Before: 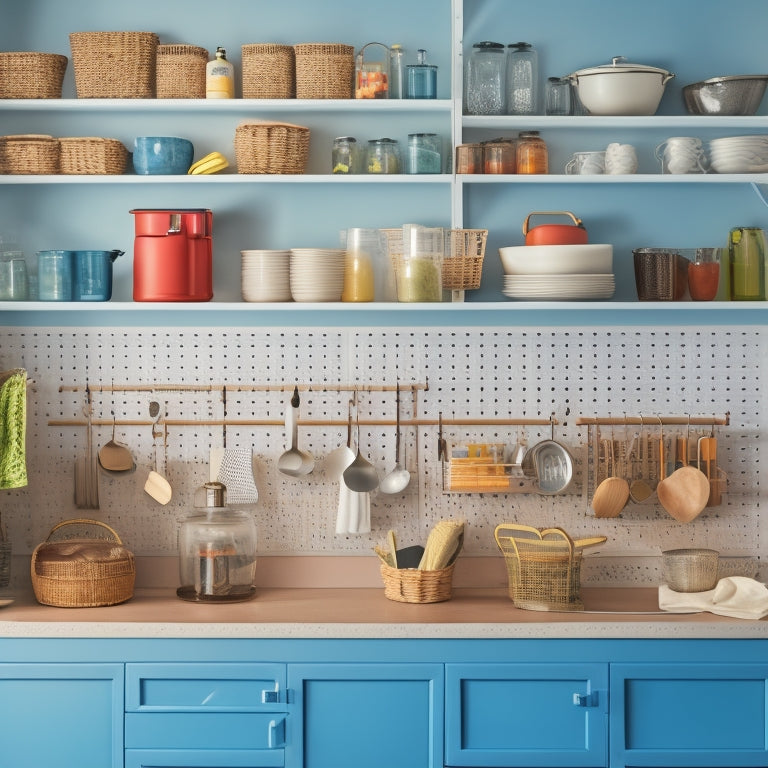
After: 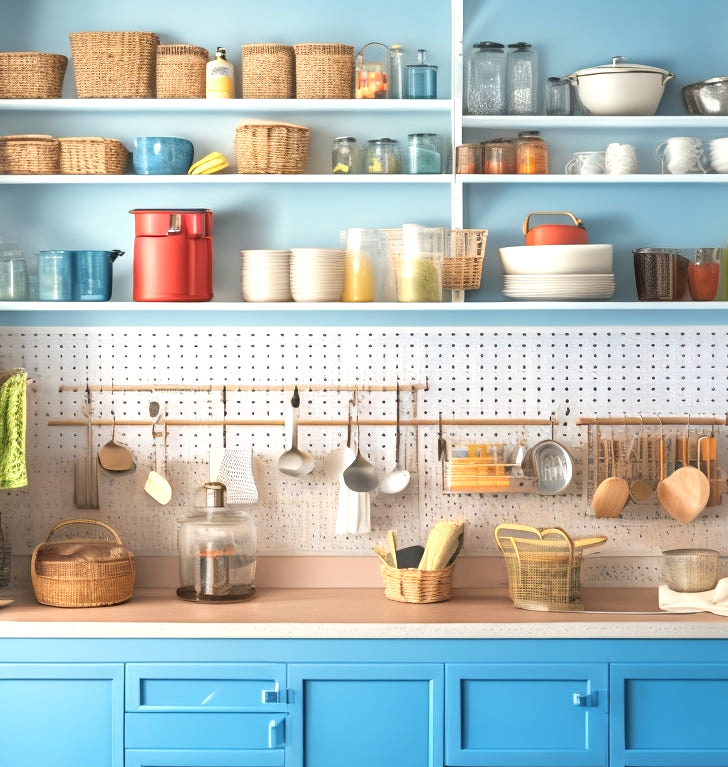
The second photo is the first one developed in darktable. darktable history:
crop and rotate: right 5.165%
tone equalizer: -8 EV -0.721 EV, -7 EV -0.668 EV, -6 EV -0.598 EV, -5 EV -0.385 EV, -3 EV 0.391 EV, -2 EV 0.6 EV, -1 EV 0.677 EV, +0 EV 0.733 EV
